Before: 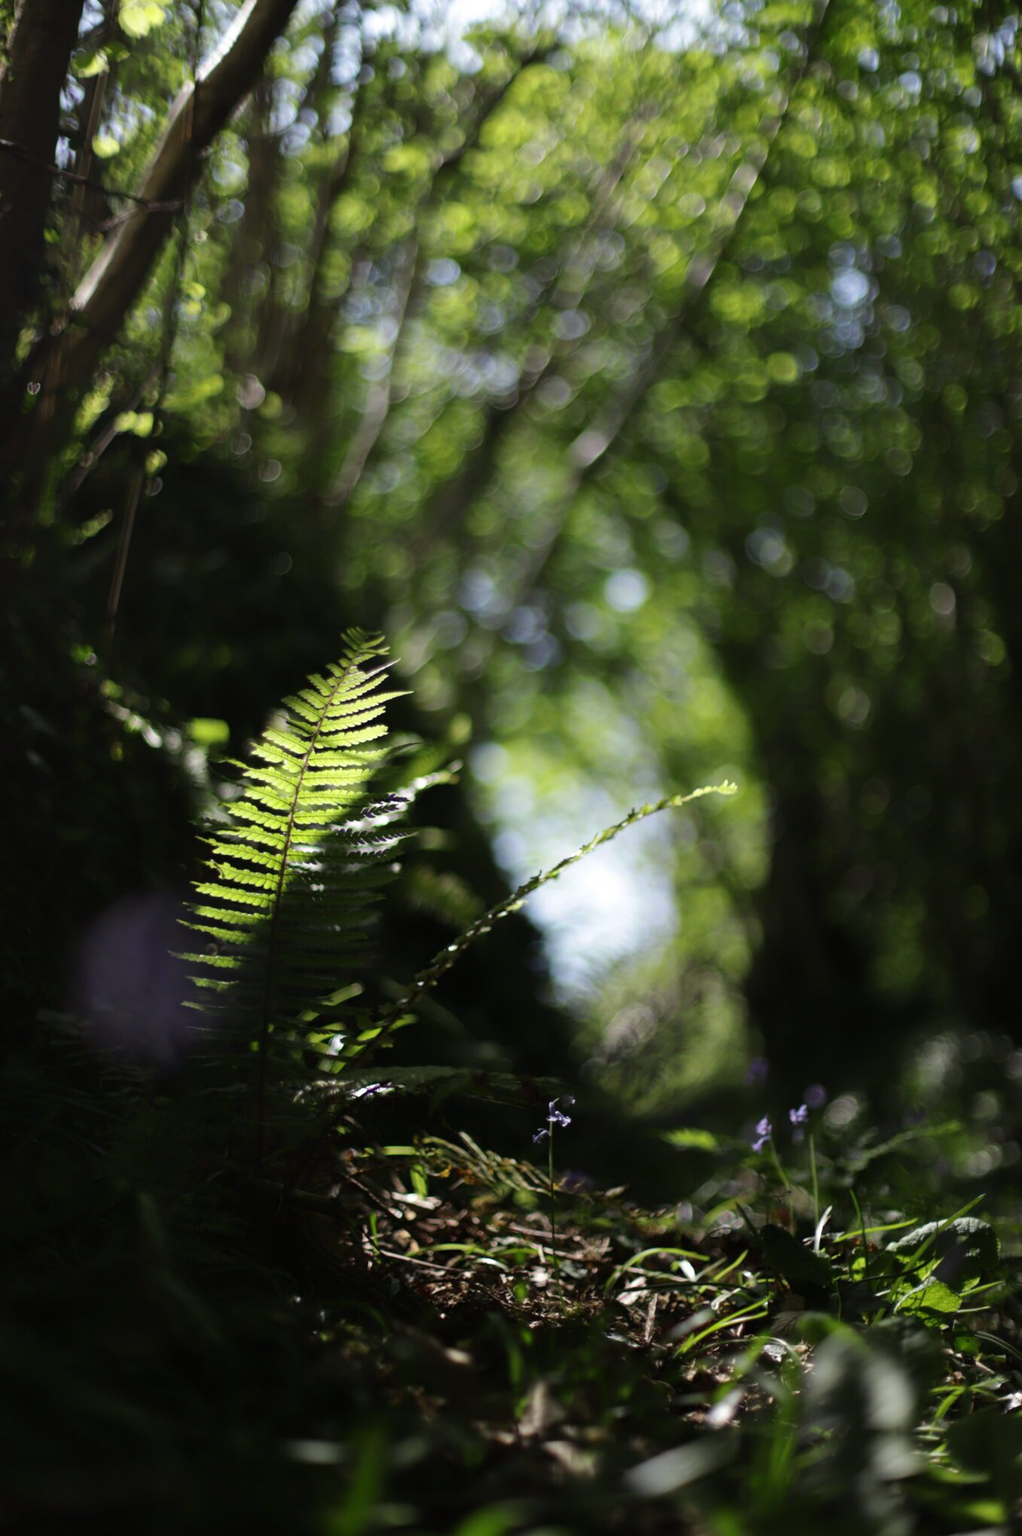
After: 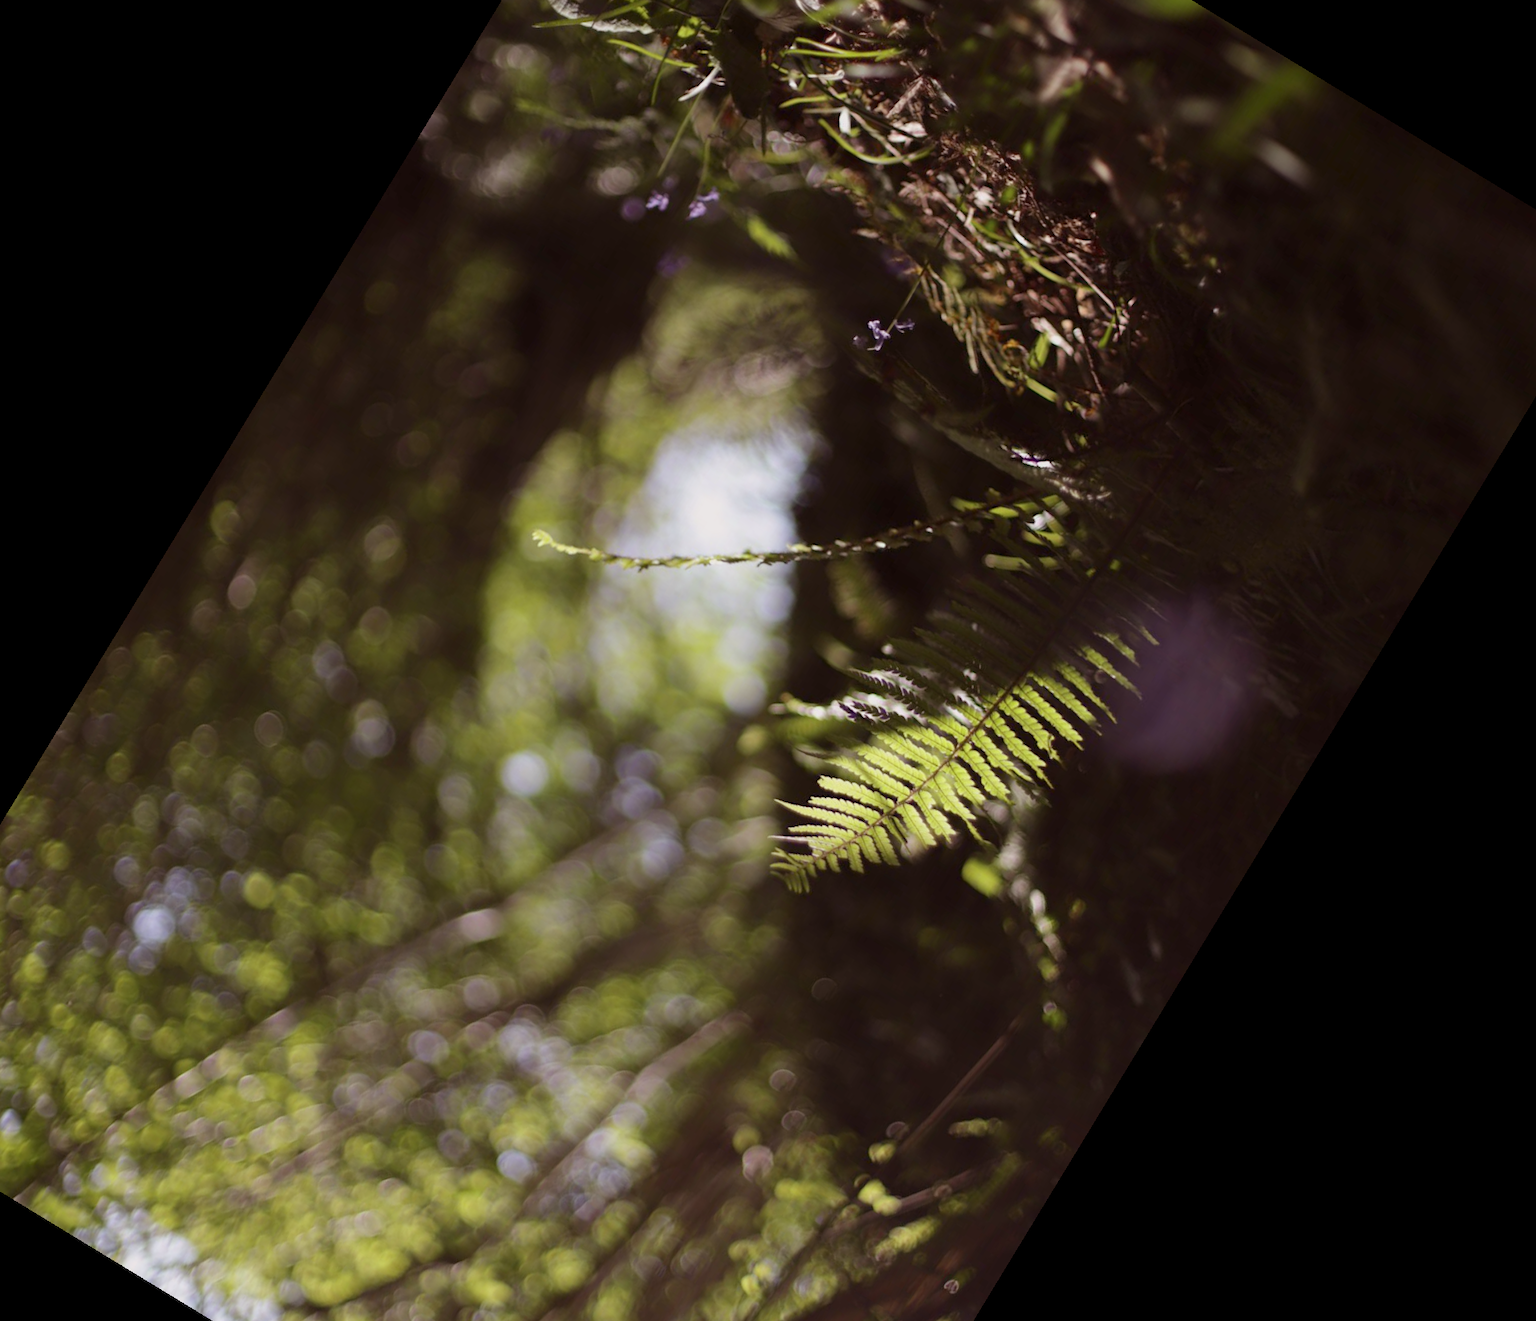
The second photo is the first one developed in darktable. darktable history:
crop and rotate: angle 148.68°, left 9.111%, top 15.603%, right 4.588%, bottom 17.041%
rgb levels: mode RGB, independent channels, levels [[0, 0.474, 1], [0, 0.5, 1], [0, 0.5, 1]]
color balance: contrast -15%
